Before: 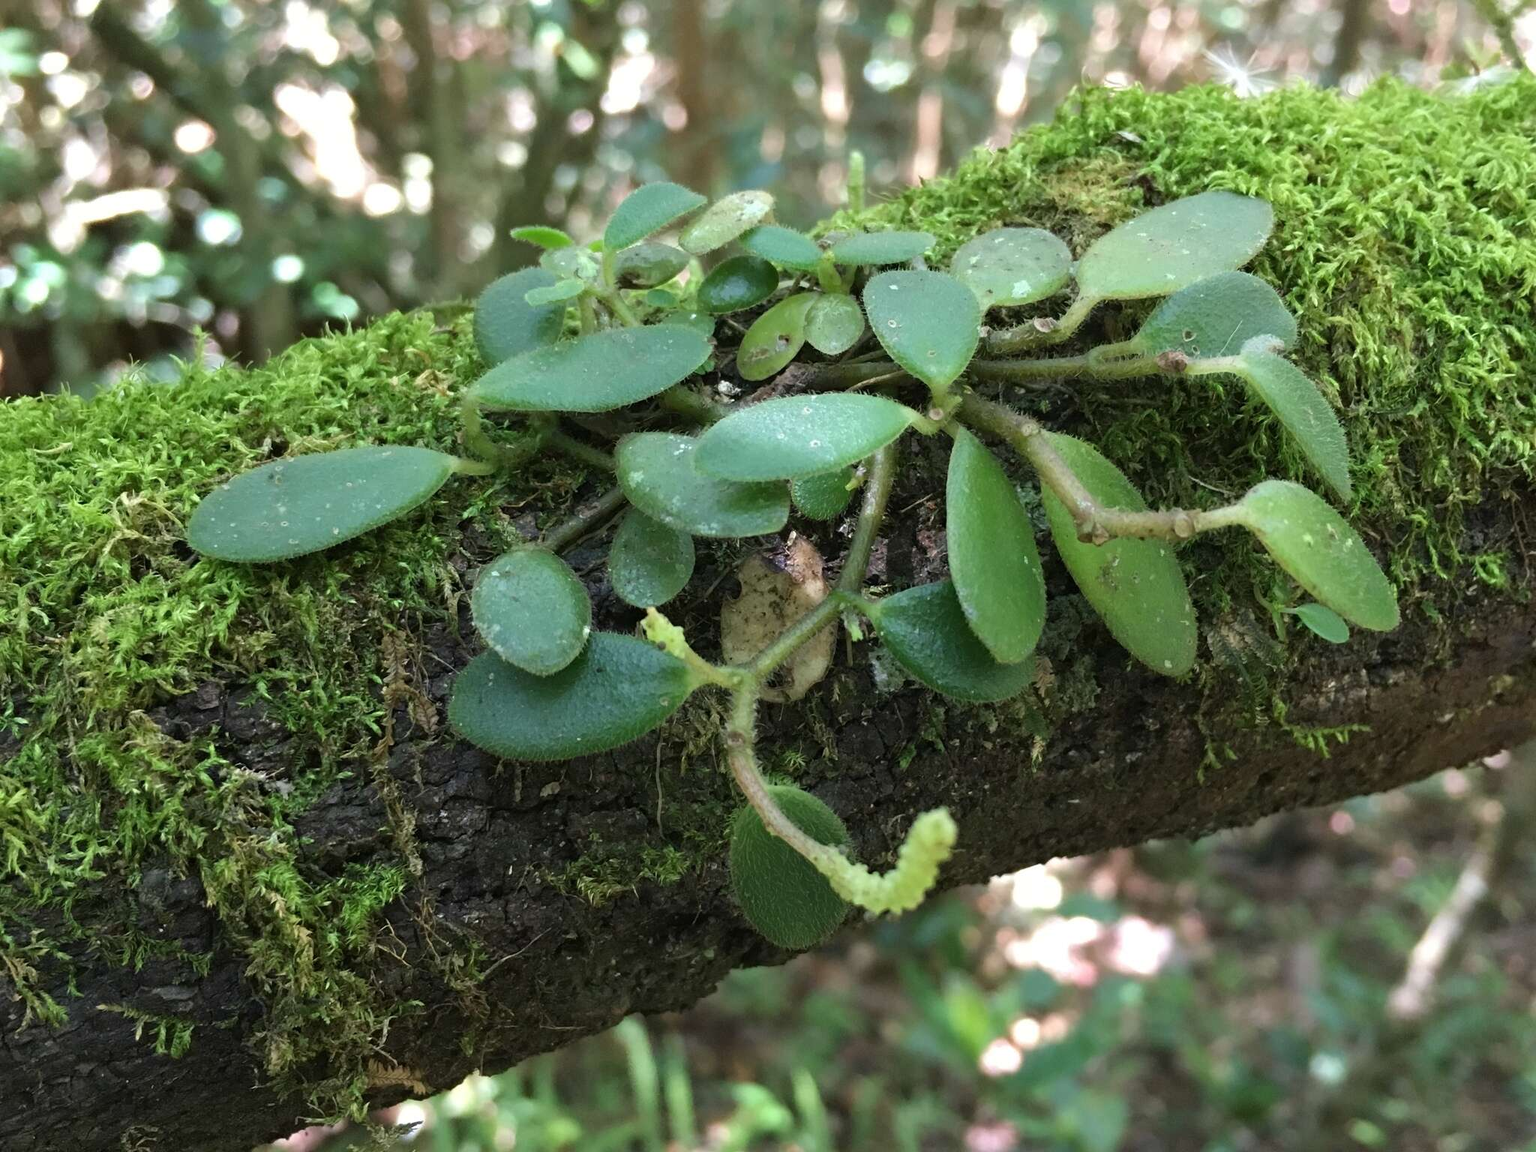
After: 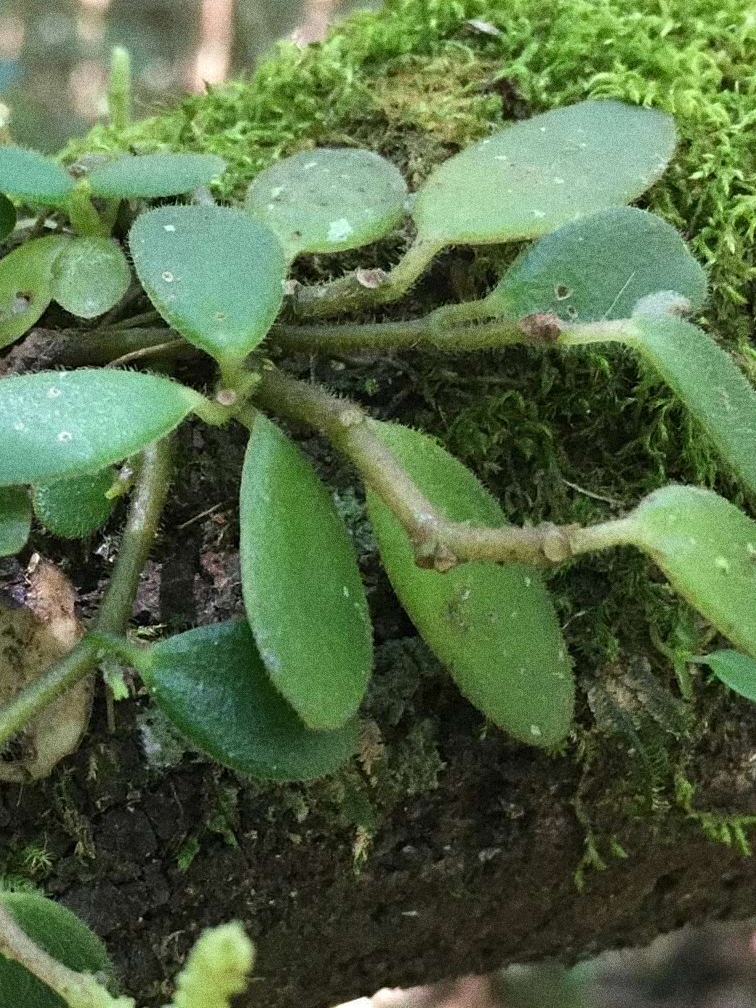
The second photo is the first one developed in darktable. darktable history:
grain: coarseness 14.49 ISO, strength 48.04%, mid-tones bias 35%
crop and rotate: left 49.936%, top 10.094%, right 13.136%, bottom 24.256%
